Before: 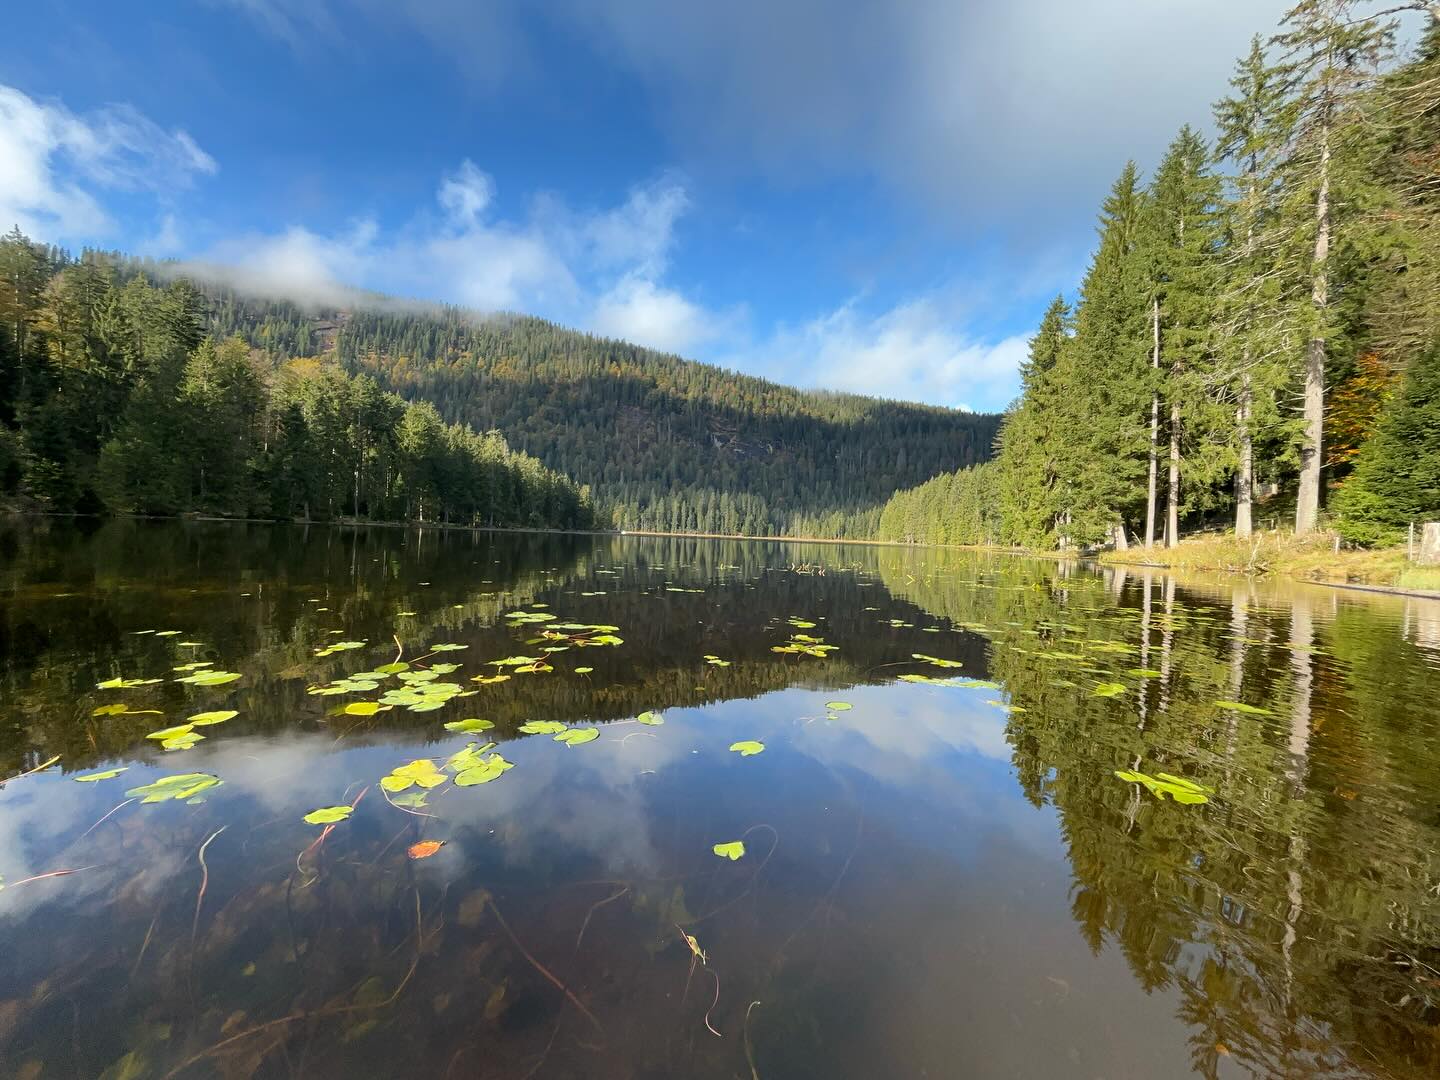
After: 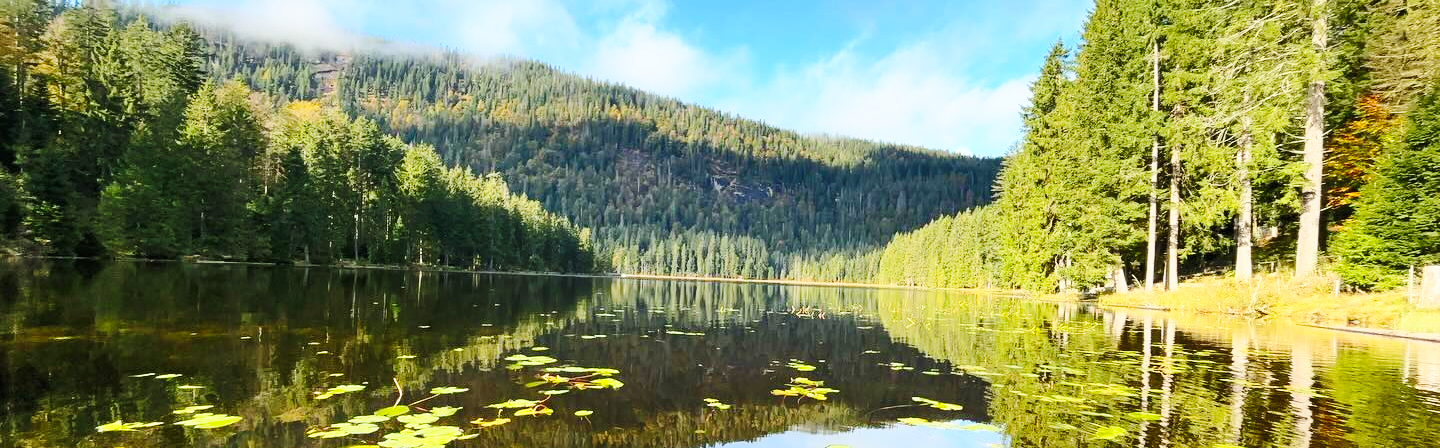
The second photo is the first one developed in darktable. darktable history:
shadows and highlights: shadows 36.47, highlights -27.44, soften with gaussian
tone equalizer: -8 EV 0.286 EV, -7 EV 0.429 EV, -6 EV 0.405 EV, -5 EV 0.224 EV, -3 EV -0.26 EV, -2 EV -0.401 EV, -1 EV -0.396 EV, +0 EV -0.233 EV
tone curve: curves: ch0 [(0, 0) (0.003, 0.003) (0.011, 0.011) (0.025, 0.024) (0.044, 0.043) (0.069, 0.068) (0.1, 0.098) (0.136, 0.133) (0.177, 0.173) (0.224, 0.22) (0.277, 0.271) (0.335, 0.328) (0.399, 0.39) (0.468, 0.458) (0.543, 0.563) (0.623, 0.64) (0.709, 0.722) (0.801, 0.809) (0.898, 0.902) (1, 1)], color space Lab, independent channels, preserve colors none
contrast brightness saturation: contrast 0.2, brightness 0.16, saturation 0.217
crop and rotate: top 23.859%, bottom 34.614%
base curve: curves: ch0 [(0, 0) (0.028, 0.03) (0.121, 0.232) (0.46, 0.748) (0.859, 0.968) (1, 1)], preserve colors none
